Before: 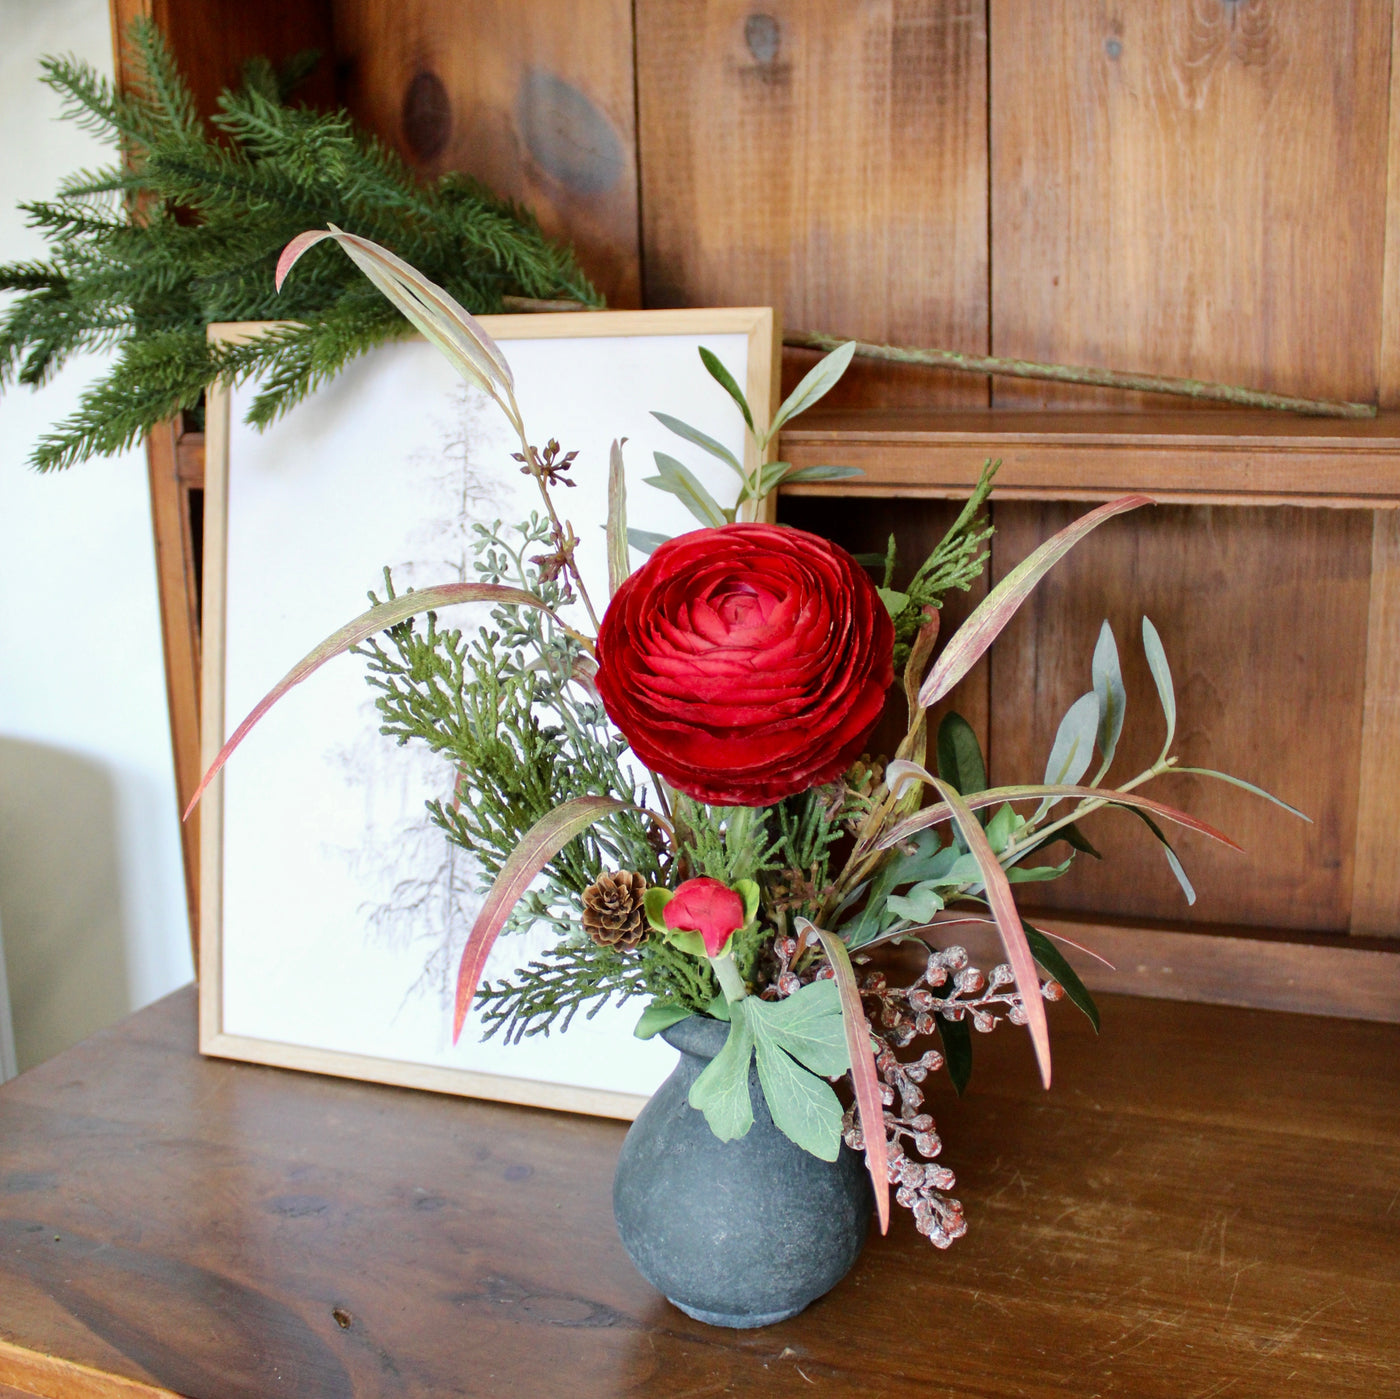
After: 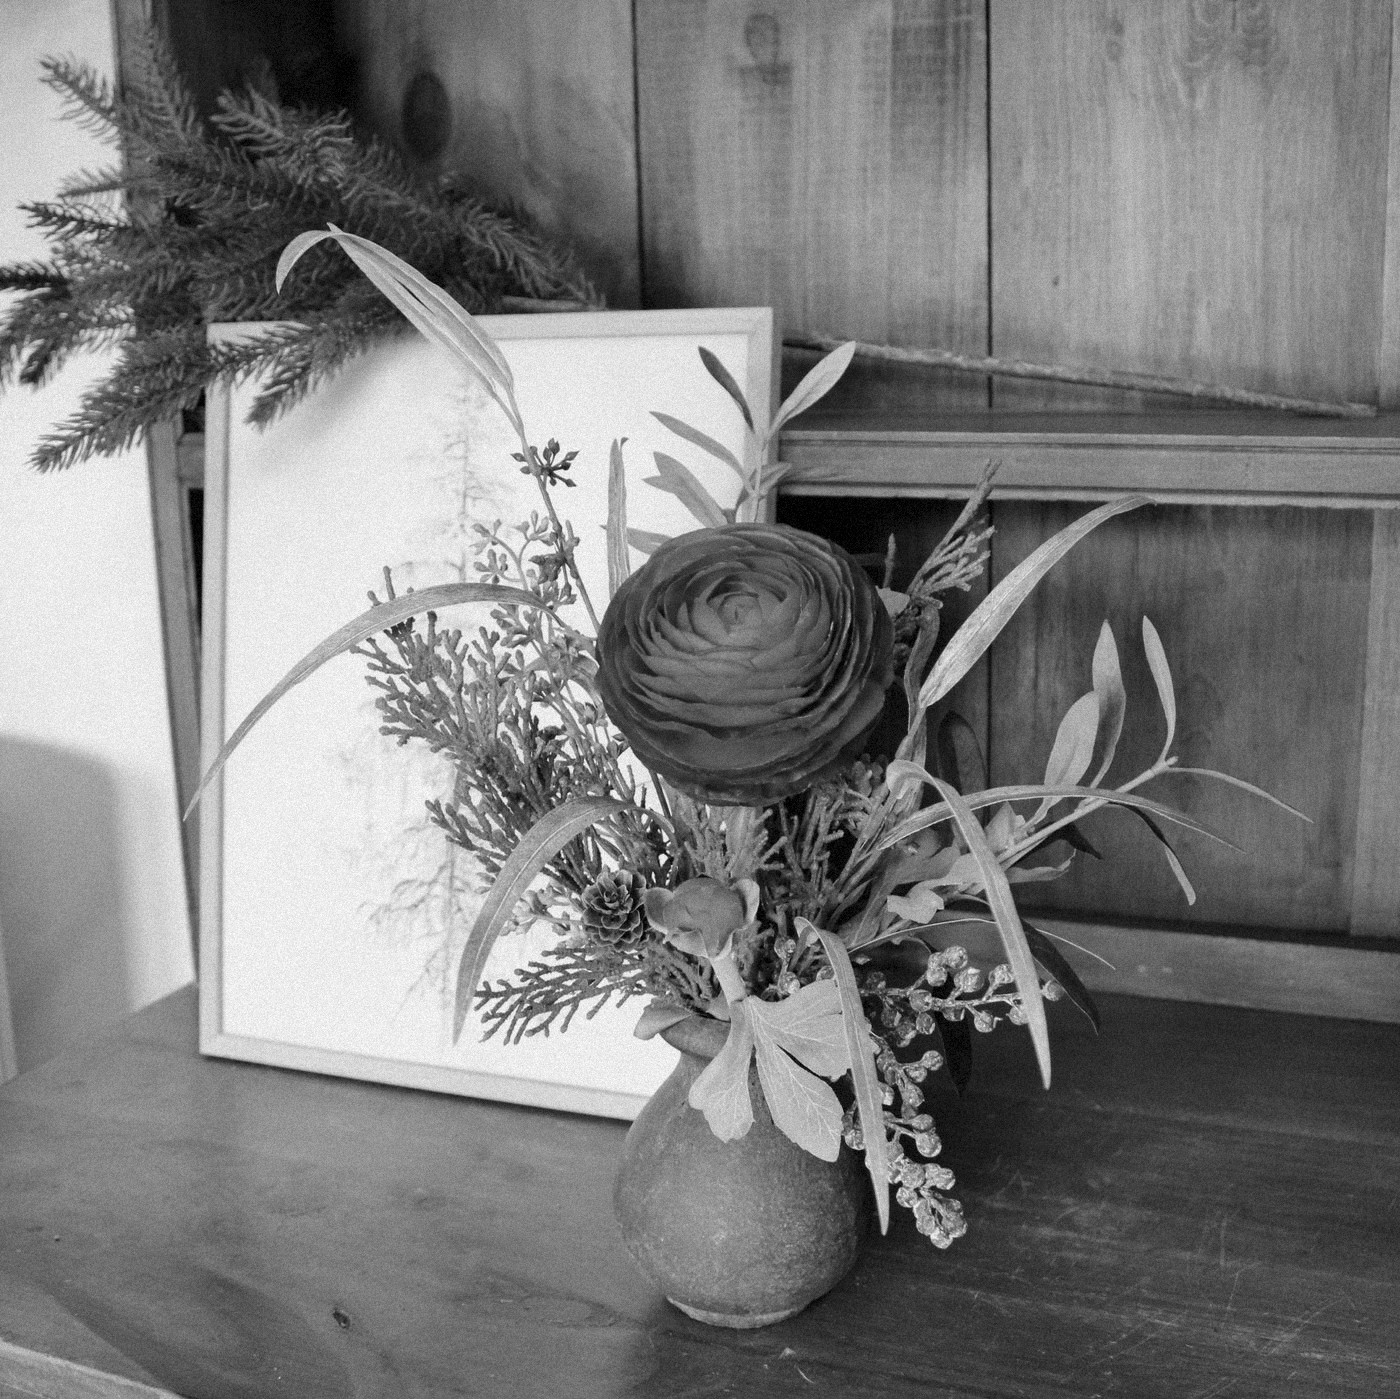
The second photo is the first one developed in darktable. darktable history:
grain: mid-tones bias 0%
monochrome: a 14.95, b -89.96
